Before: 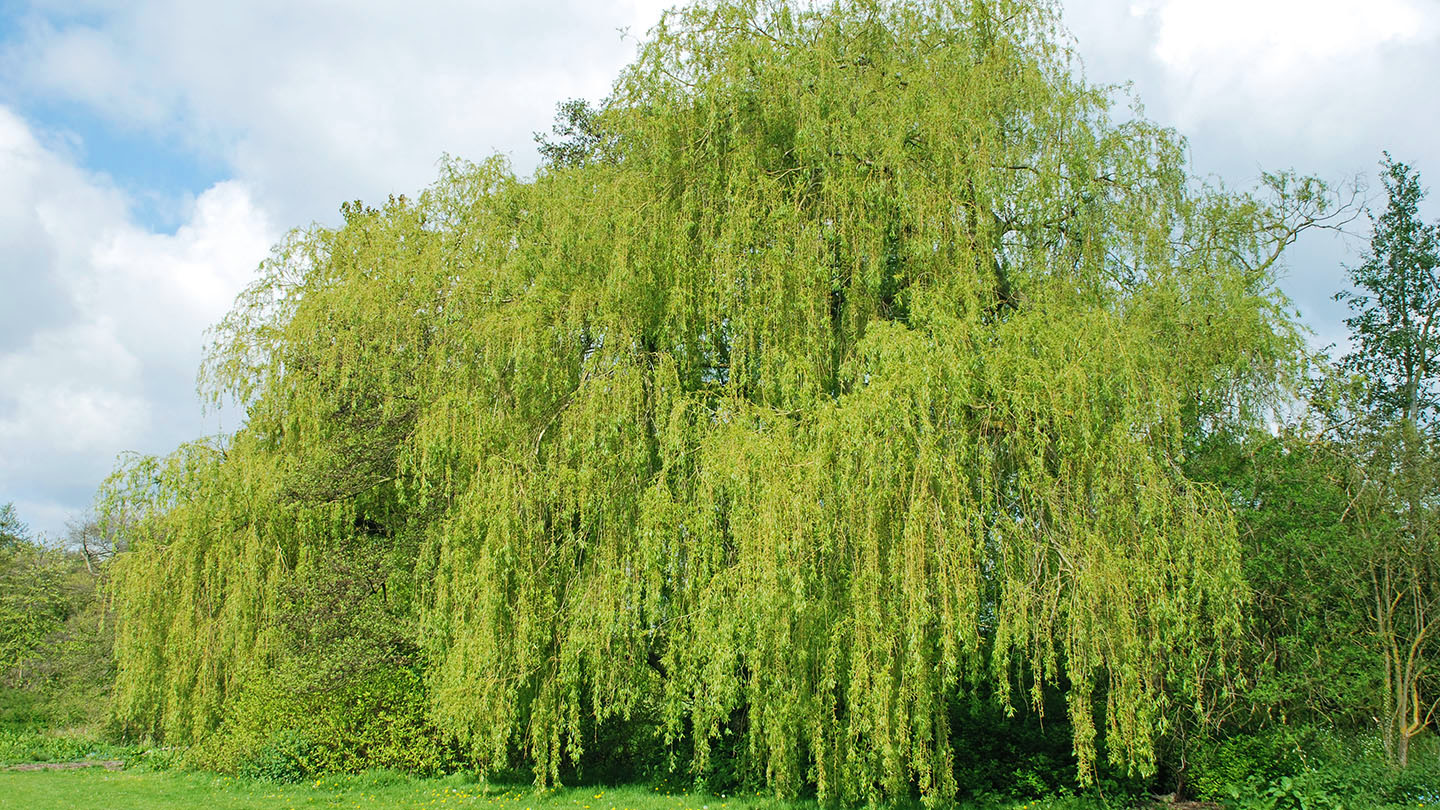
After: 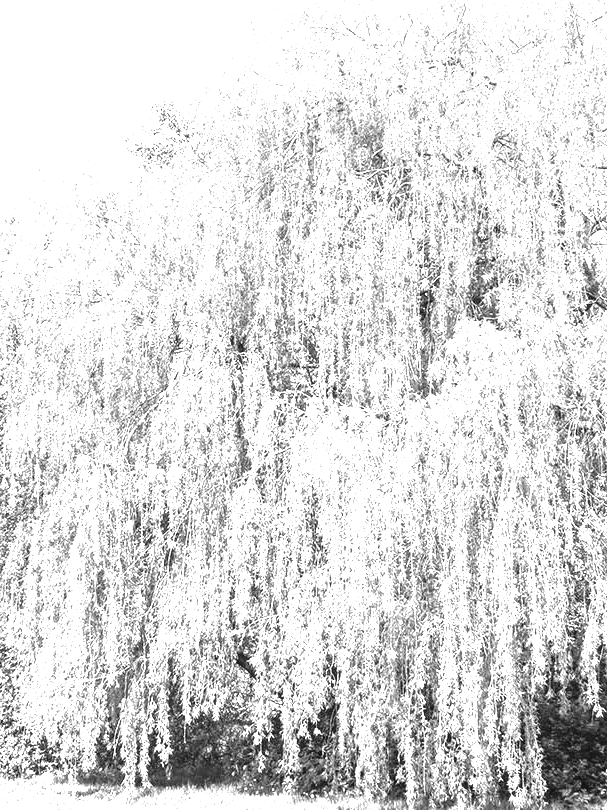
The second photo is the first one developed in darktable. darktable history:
levels: levels [0, 0.281, 0.562]
local contrast: on, module defaults
monochrome: a -6.99, b 35.61, size 1.4
crop: left 28.583%, right 29.231%
